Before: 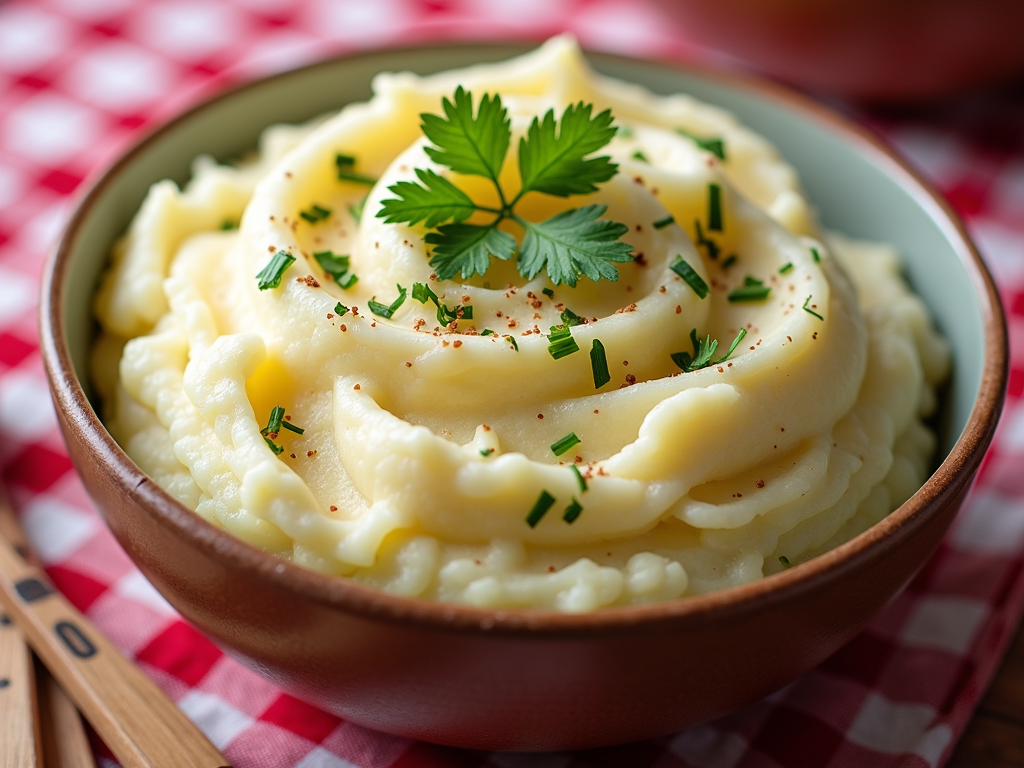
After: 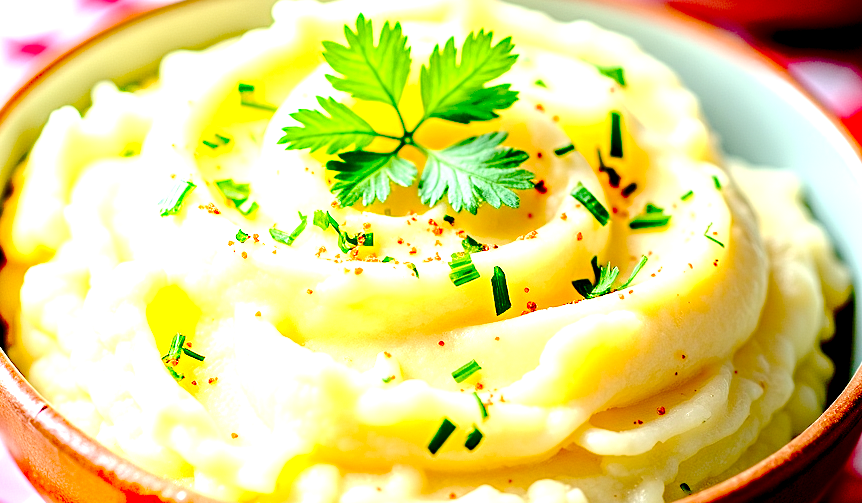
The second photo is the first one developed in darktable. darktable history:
exposure: black level correction 0.036, exposure 0.909 EV, compensate highlight preservation false
local contrast: highlights 71%, shadows 9%, midtone range 0.193
crop and rotate: left 9.695%, top 9.585%, right 6.039%, bottom 24.874%
tone equalizer: -8 EV -0.727 EV, -7 EV -0.737 EV, -6 EV -0.561 EV, -5 EV -0.419 EV, -3 EV 0.386 EV, -2 EV 0.6 EV, -1 EV 0.696 EV, +0 EV 0.761 EV
